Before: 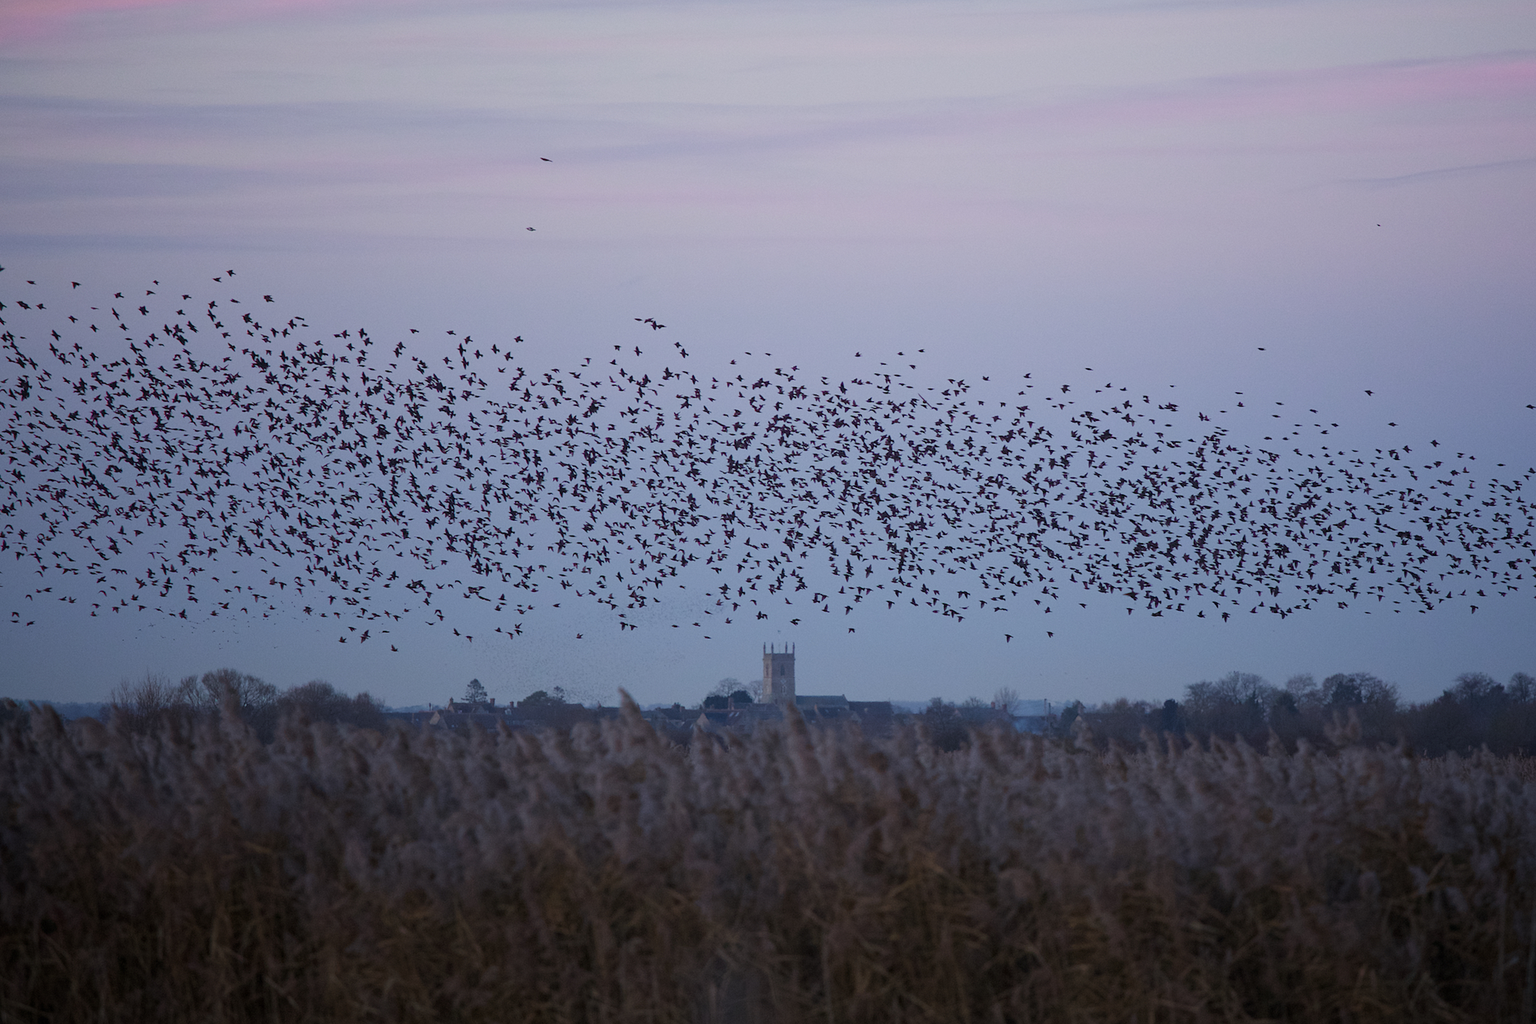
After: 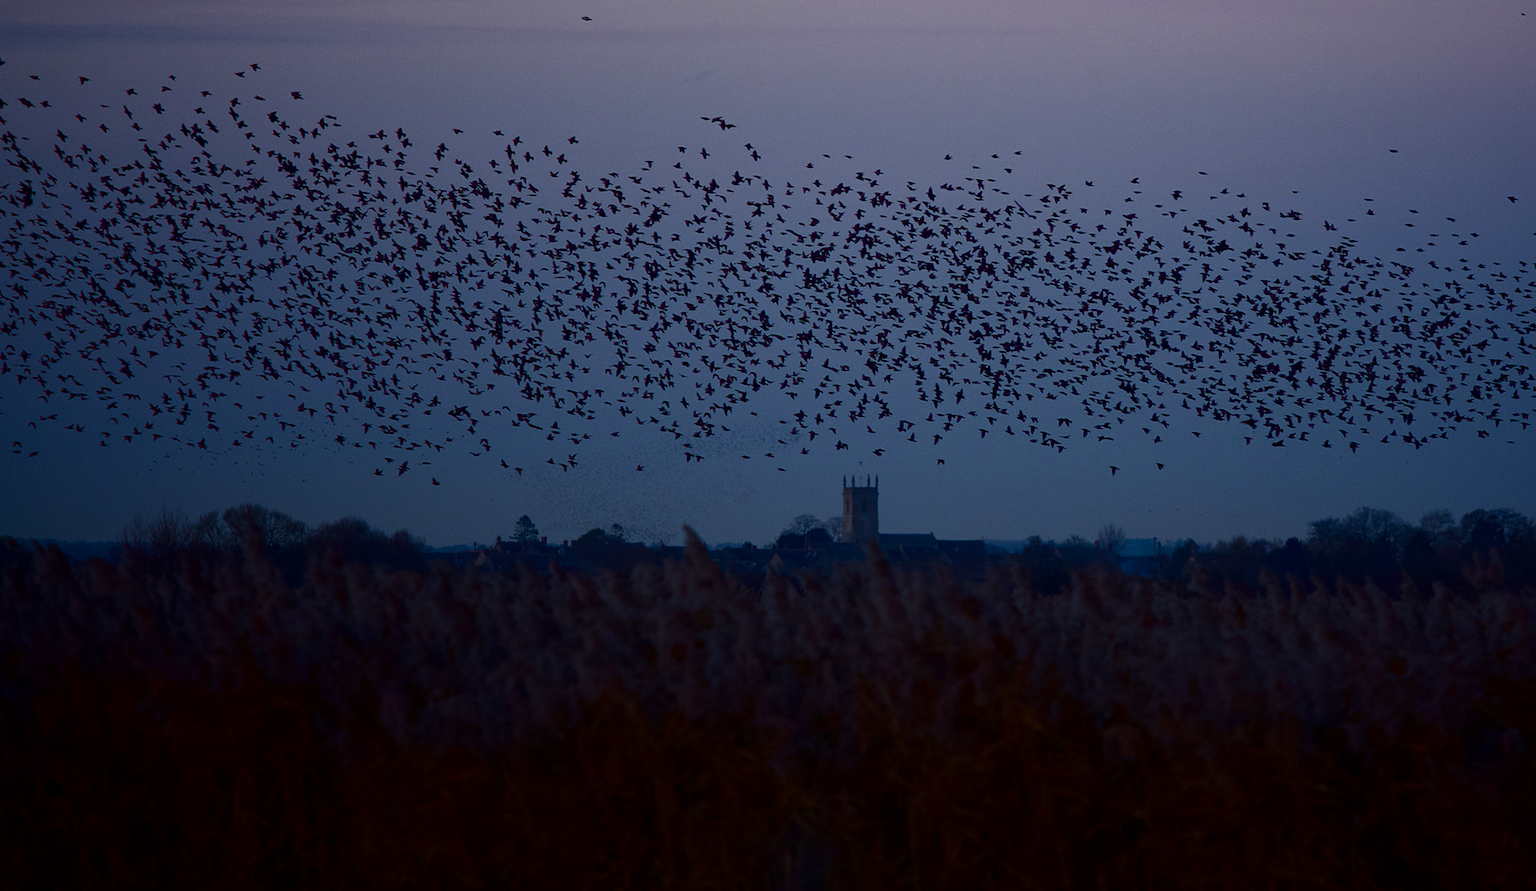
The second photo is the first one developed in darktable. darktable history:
crop: top 20.802%, right 9.46%, bottom 0.324%
contrast brightness saturation: contrast 0.094, brightness -0.573, saturation 0.168
